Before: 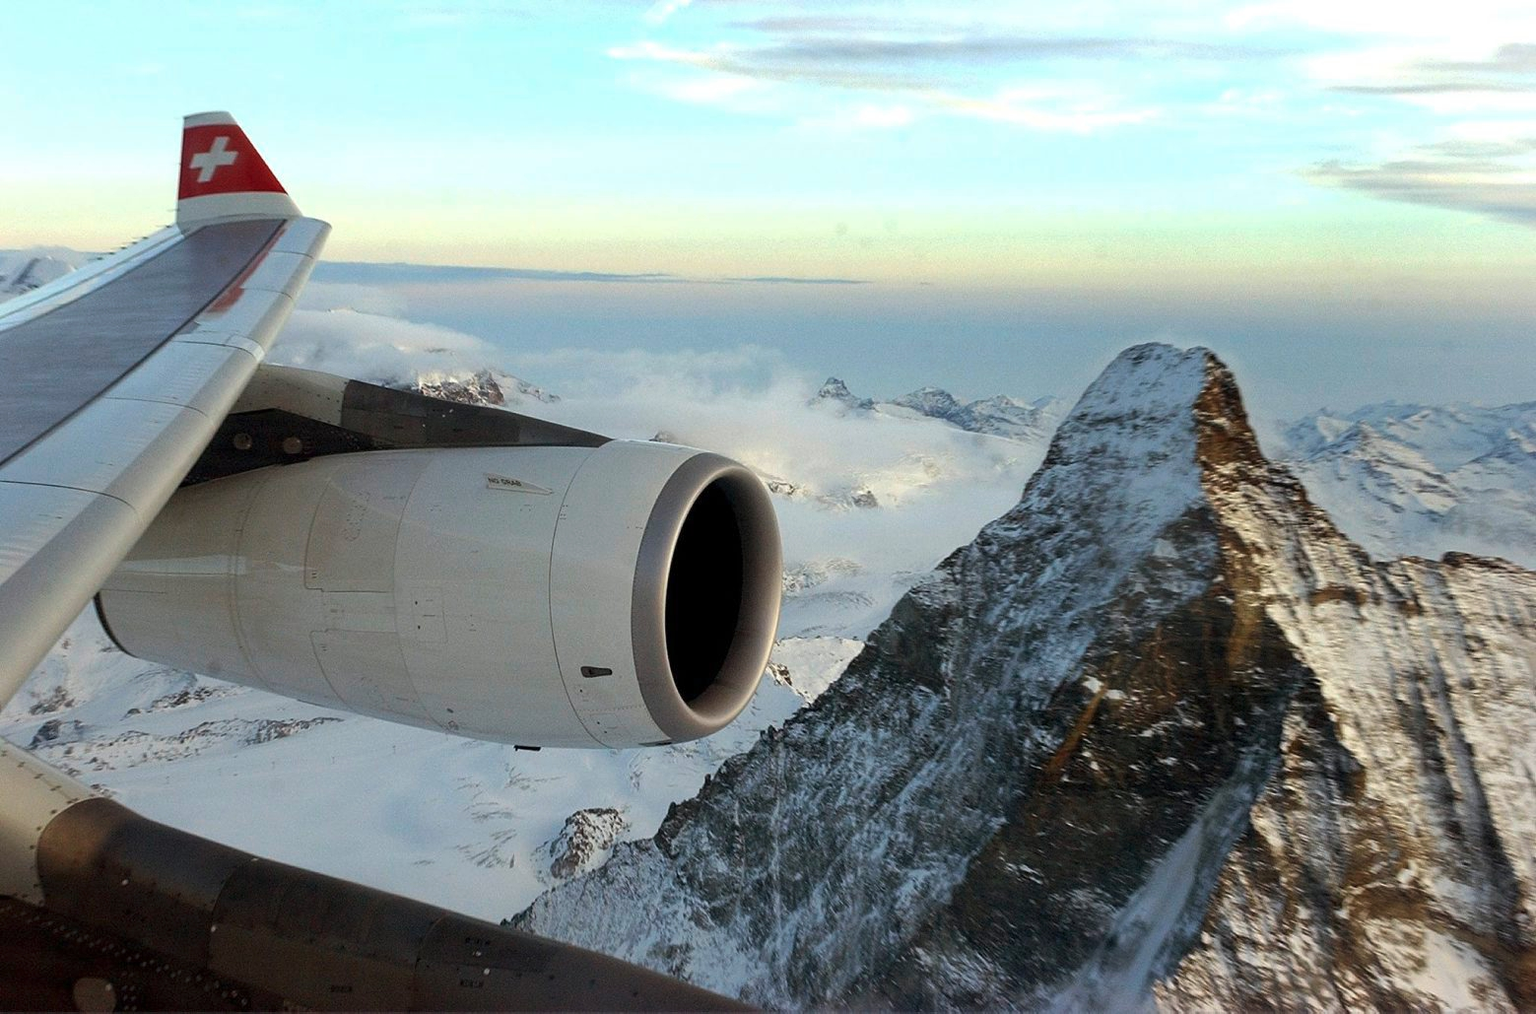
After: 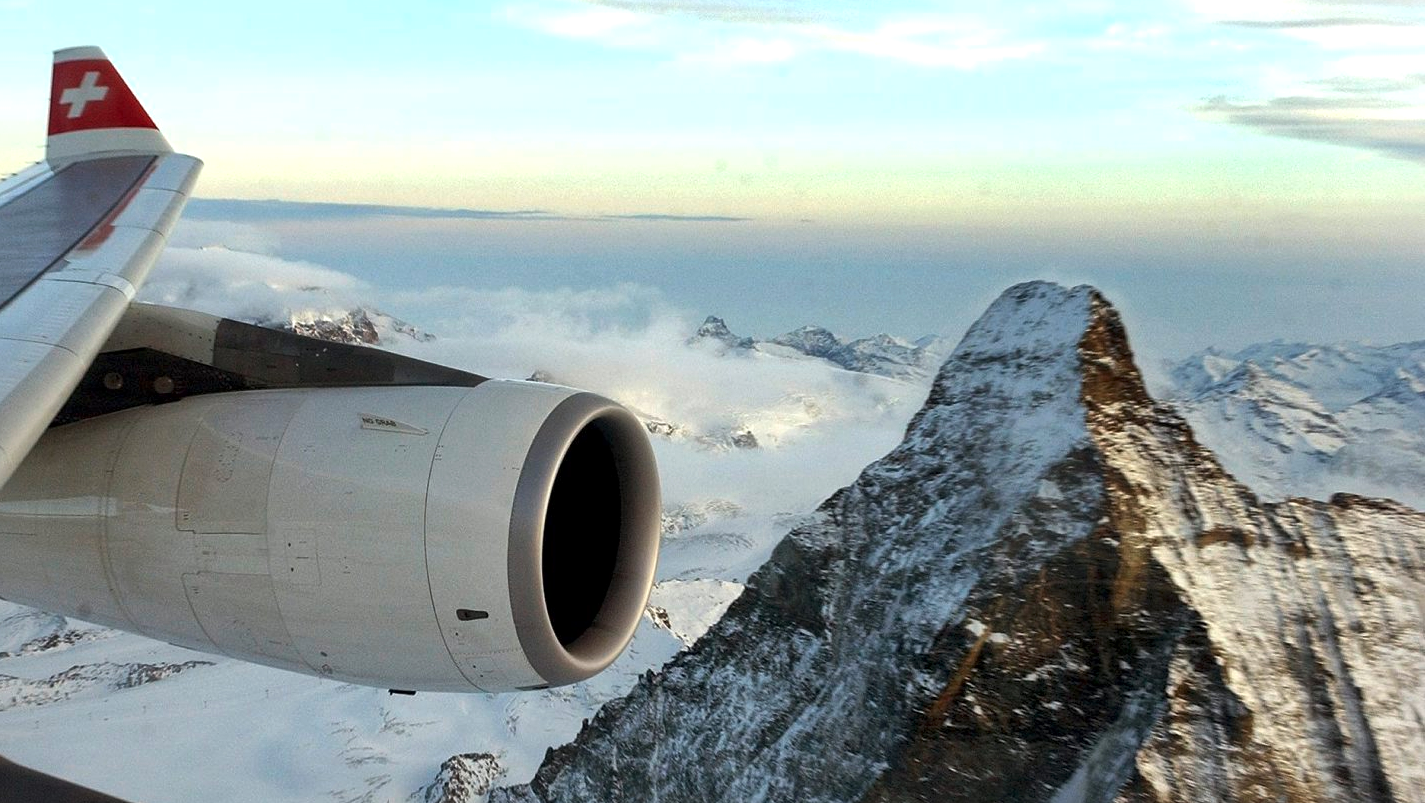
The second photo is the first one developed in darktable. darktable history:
crop: left 8.545%, top 6.597%, bottom 15.325%
local contrast: mode bilateral grid, contrast 20, coarseness 51, detail 132%, midtone range 0.2
exposure: exposure 0.127 EV, compensate highlight preservation false
